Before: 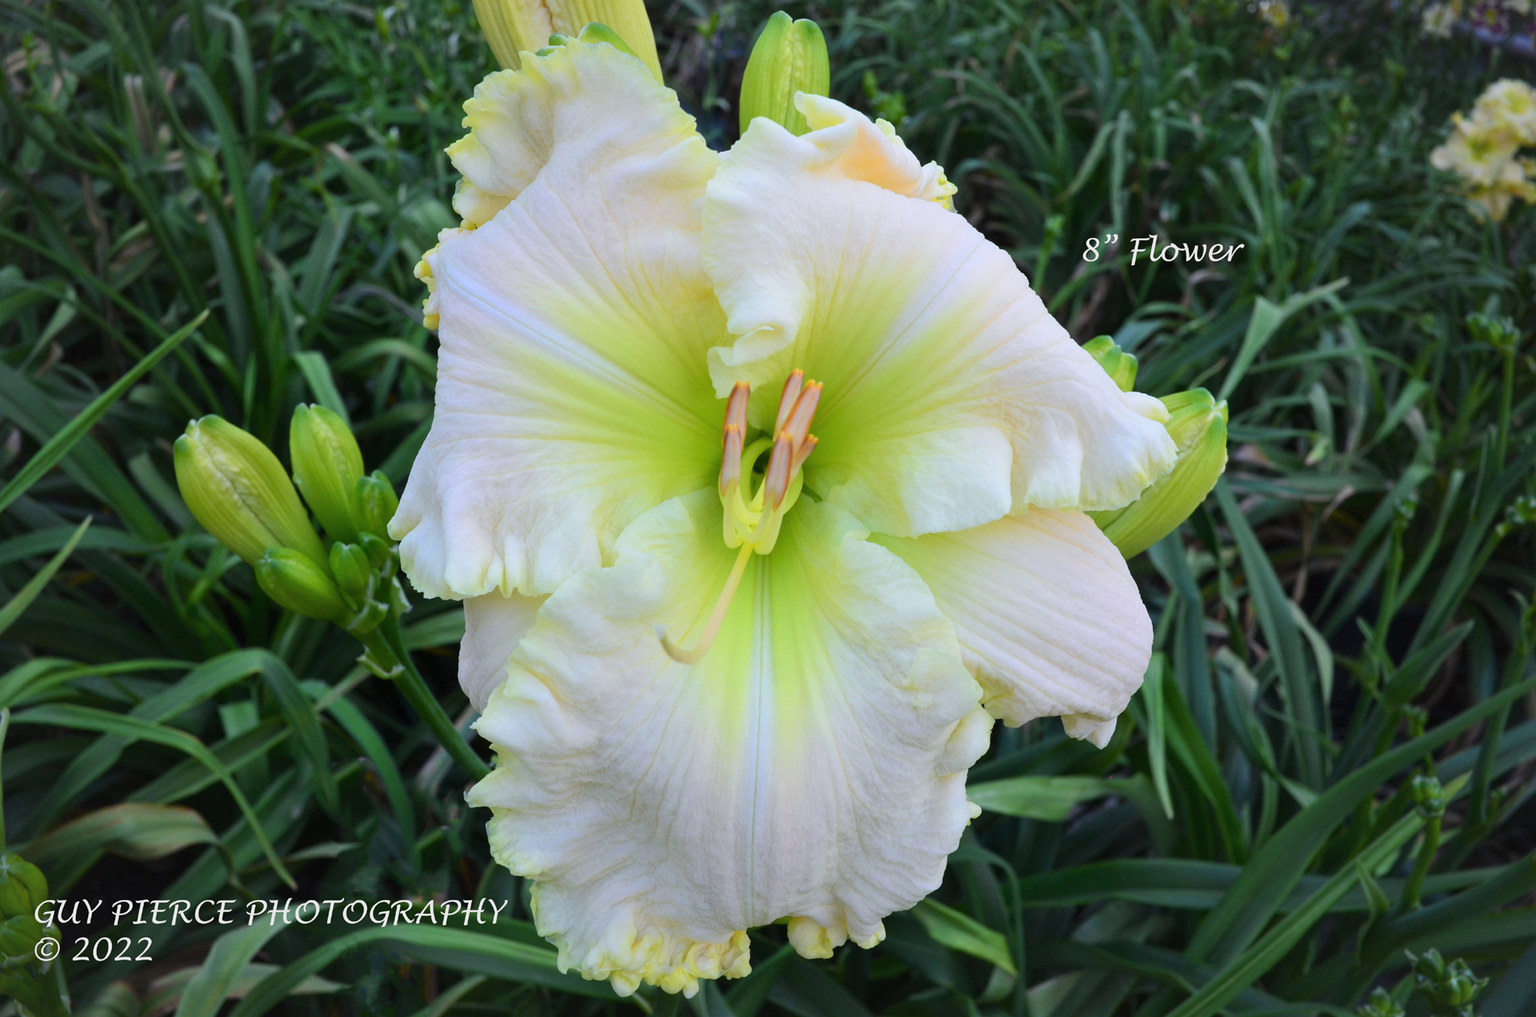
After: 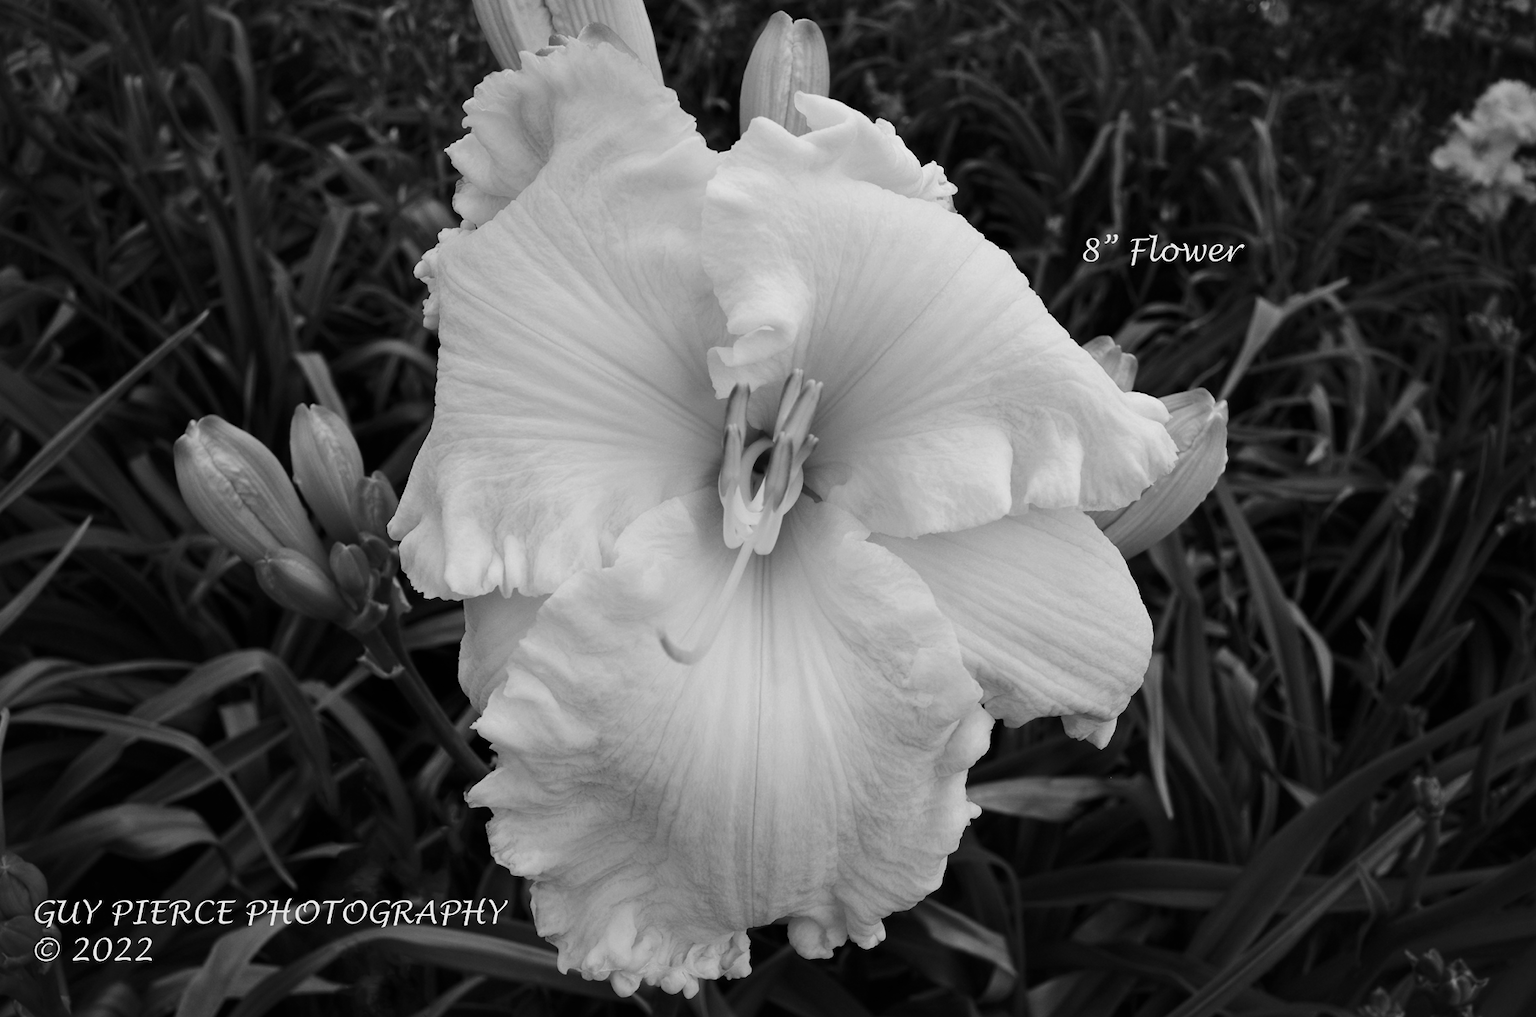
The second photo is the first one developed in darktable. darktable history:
monochrome: a 32, b 64, size 2.3, highlights 1
contrast brightness saturation: contrast 0.13, brightness -0.24, saturation 0.14
